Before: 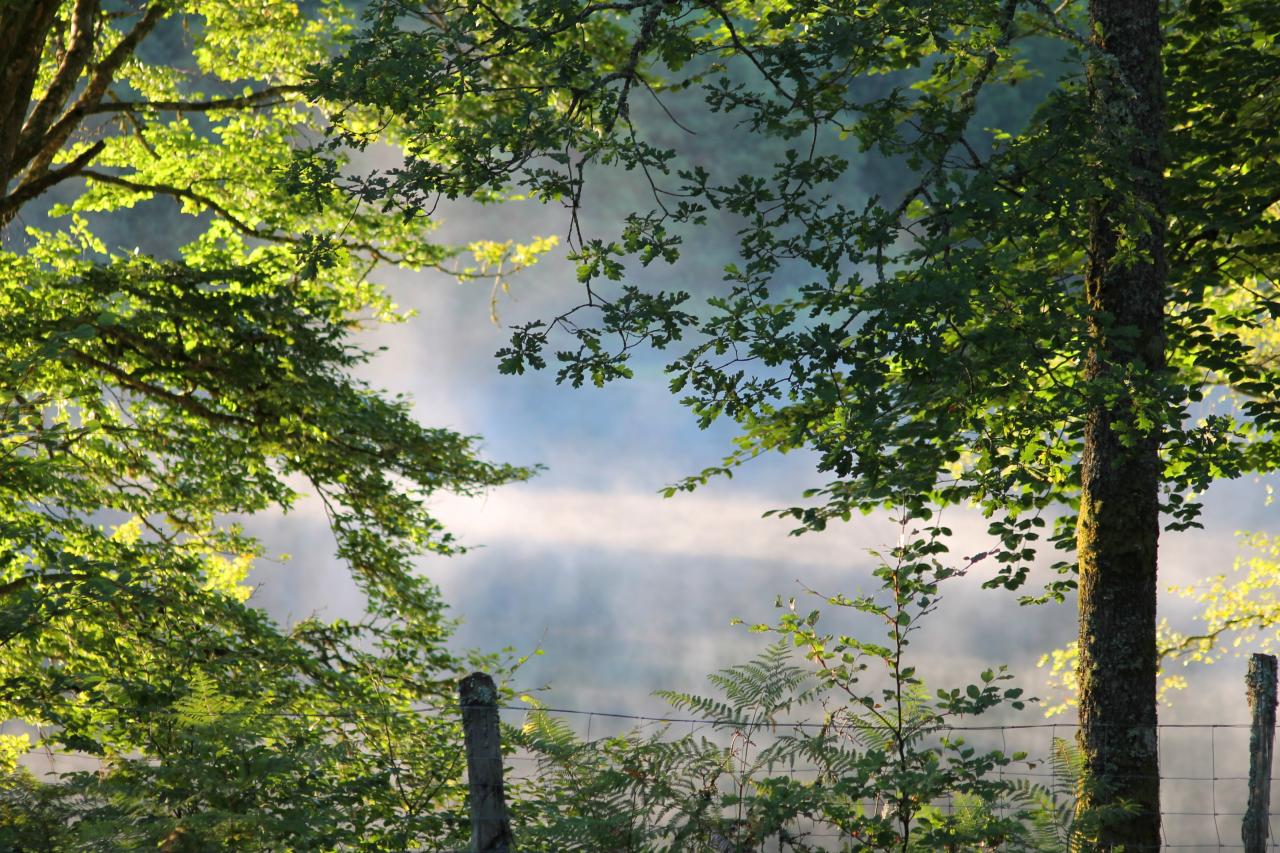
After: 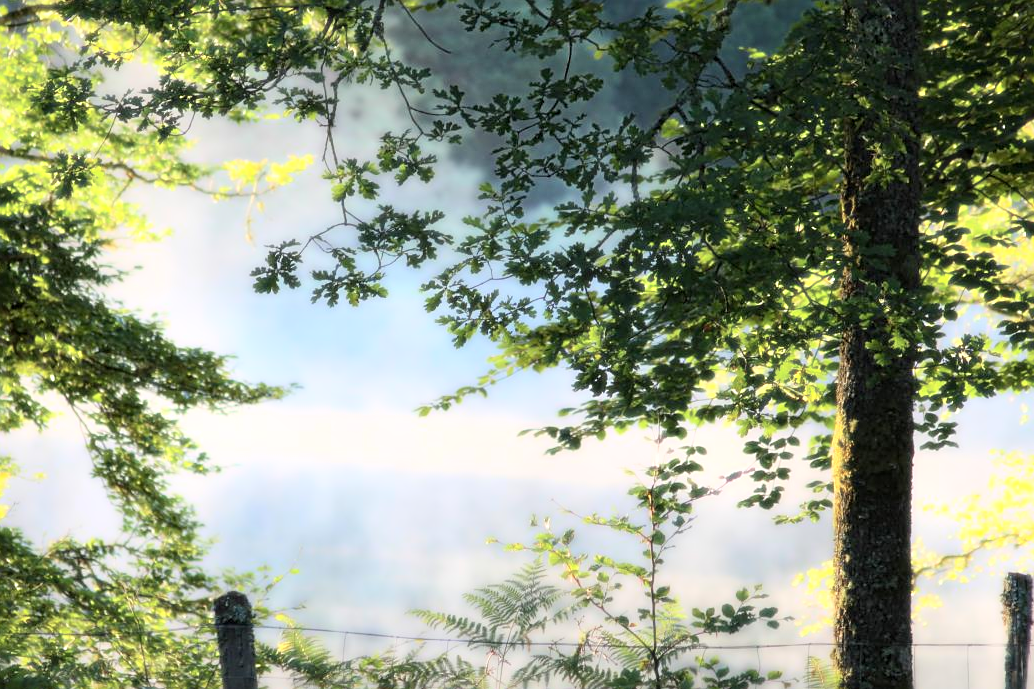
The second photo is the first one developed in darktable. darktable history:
sharpen: radius 2.767
bloom: size 0%, threshold 54.82%, strength 8.31%
crop: left 19.159%, top 9.58%, bottom 9.58%
